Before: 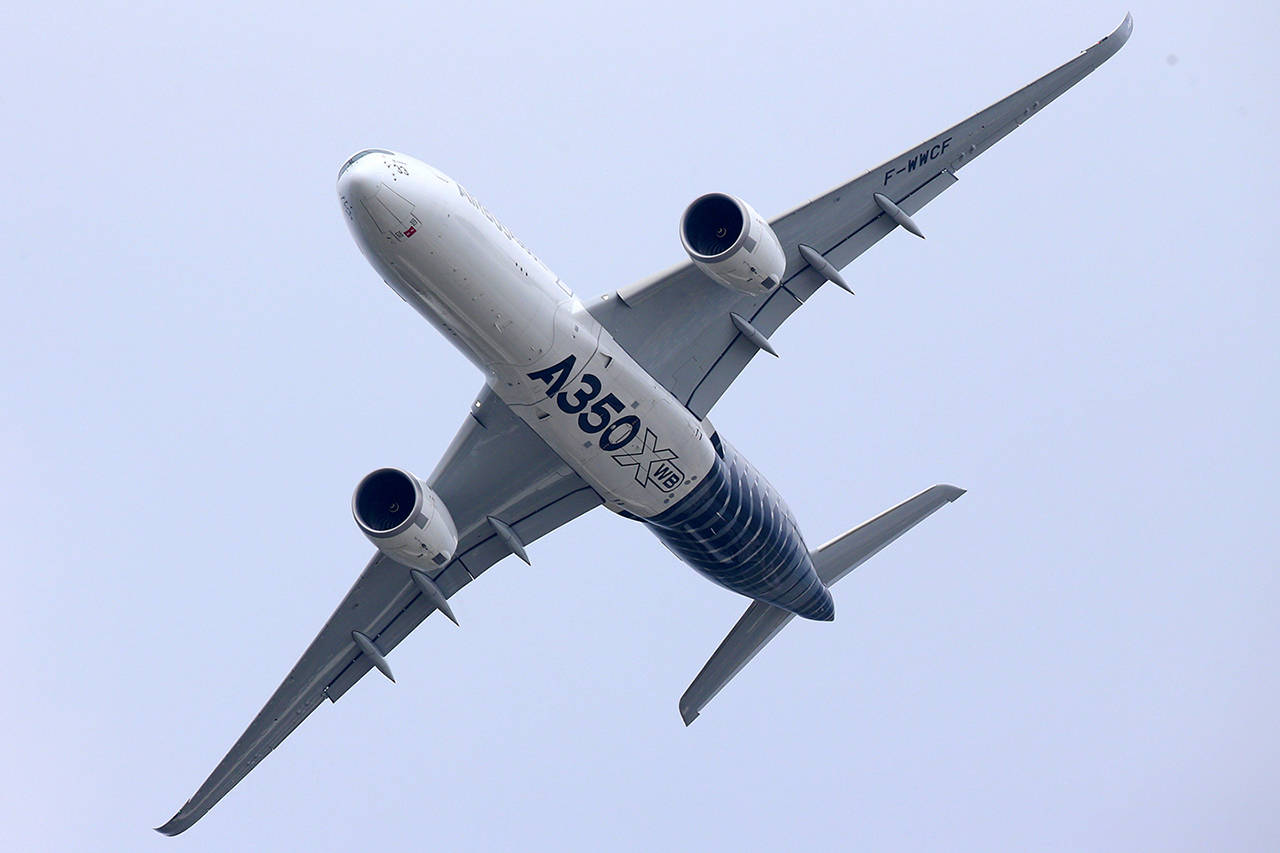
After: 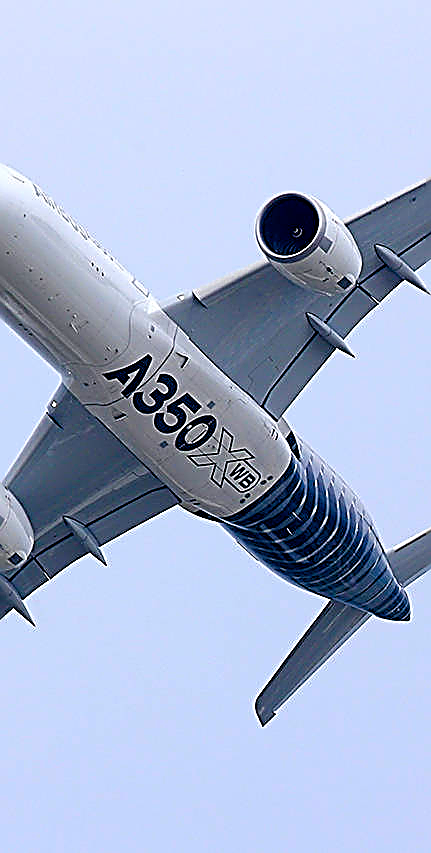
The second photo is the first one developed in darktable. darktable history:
crop: left 33.166%, right 33.124%
color balance rgb: linear chroma grading › shadows 10.127%, linear chroma grading › highlights 10.672%, linear chroma grading › global chroma 15.607%, linear chroma grading › mid-tones 14.885%, perceptual saturation grading › global saturation 20.796%, perceptual saturation grading › highlights -19.939%, perceptual saturation grading › shadows 29.466%
sharpen: amount 1.875
